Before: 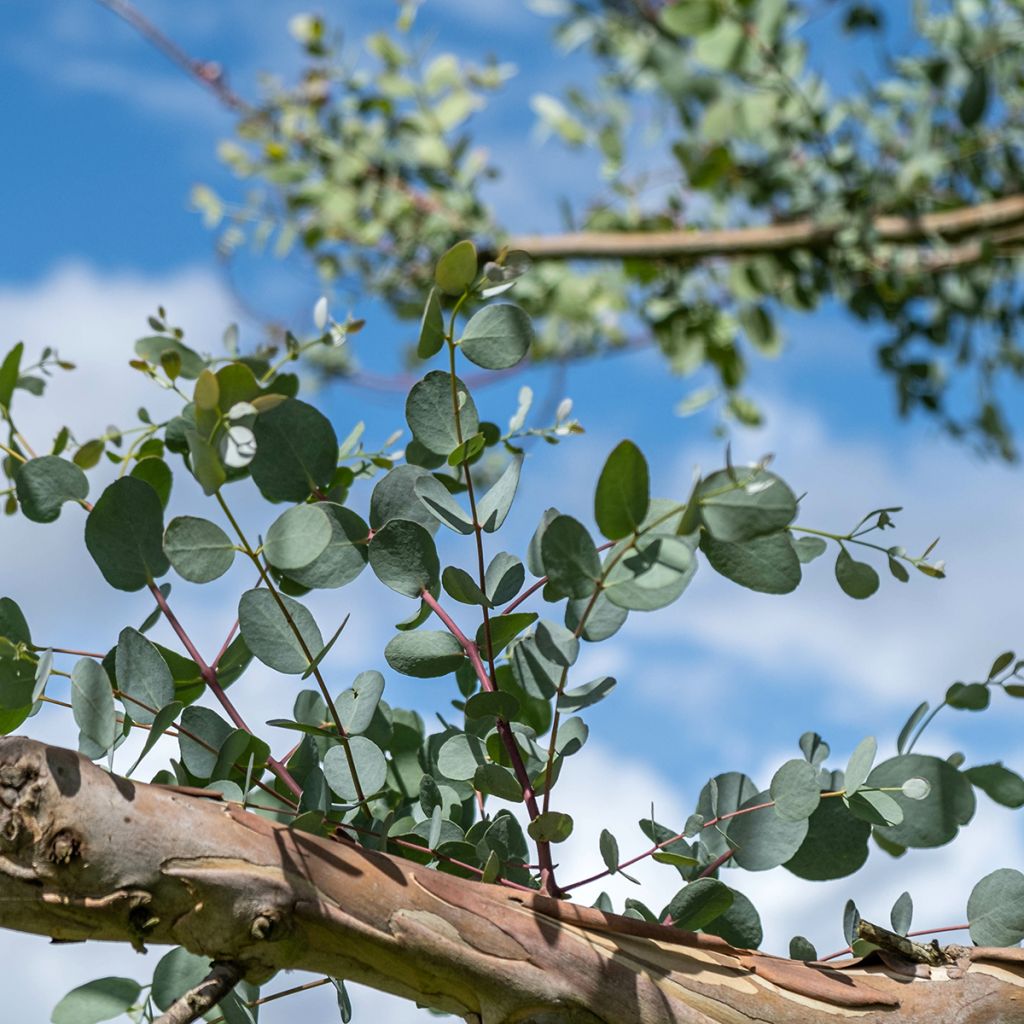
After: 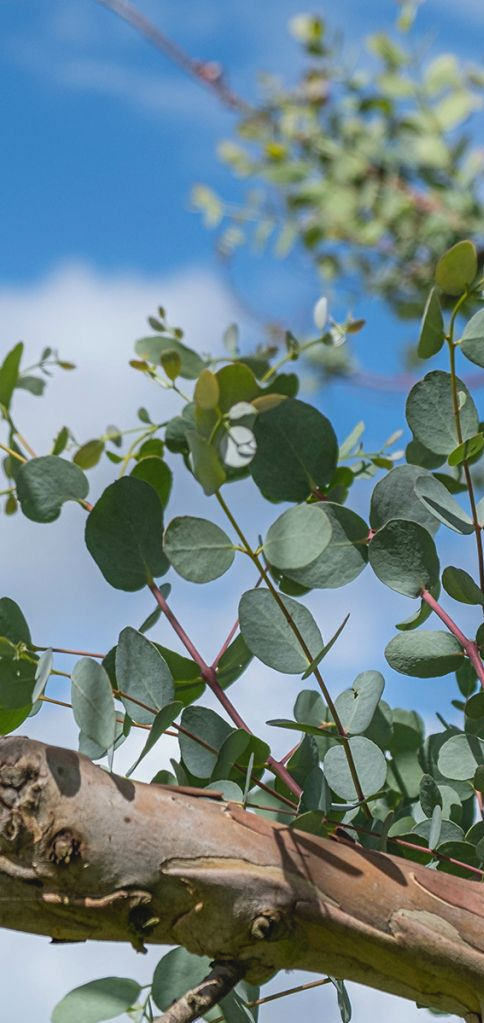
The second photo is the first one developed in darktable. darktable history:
contrast equalizer: y [[0.439, 0.44, 0.442, 0.457, 0.493, 0.498], [0.5 ×6], [0.5 ×6], [0 ×6], [0 ×6]]
crop and rotate: left 0.004%, top 0%, right 52.708%
